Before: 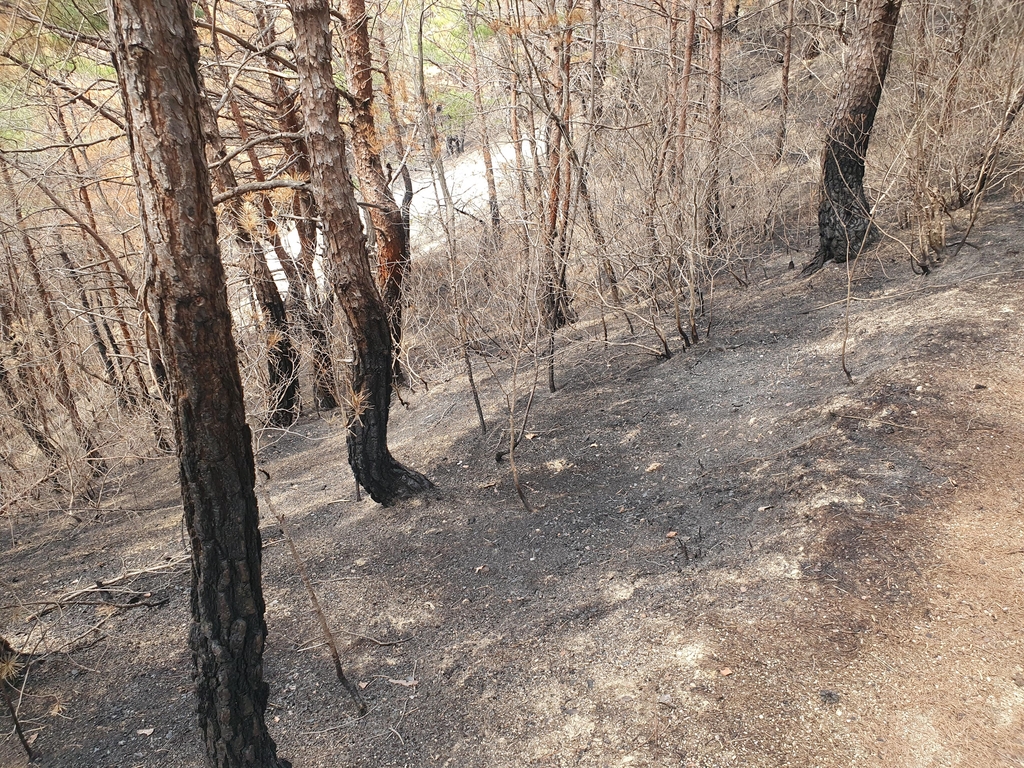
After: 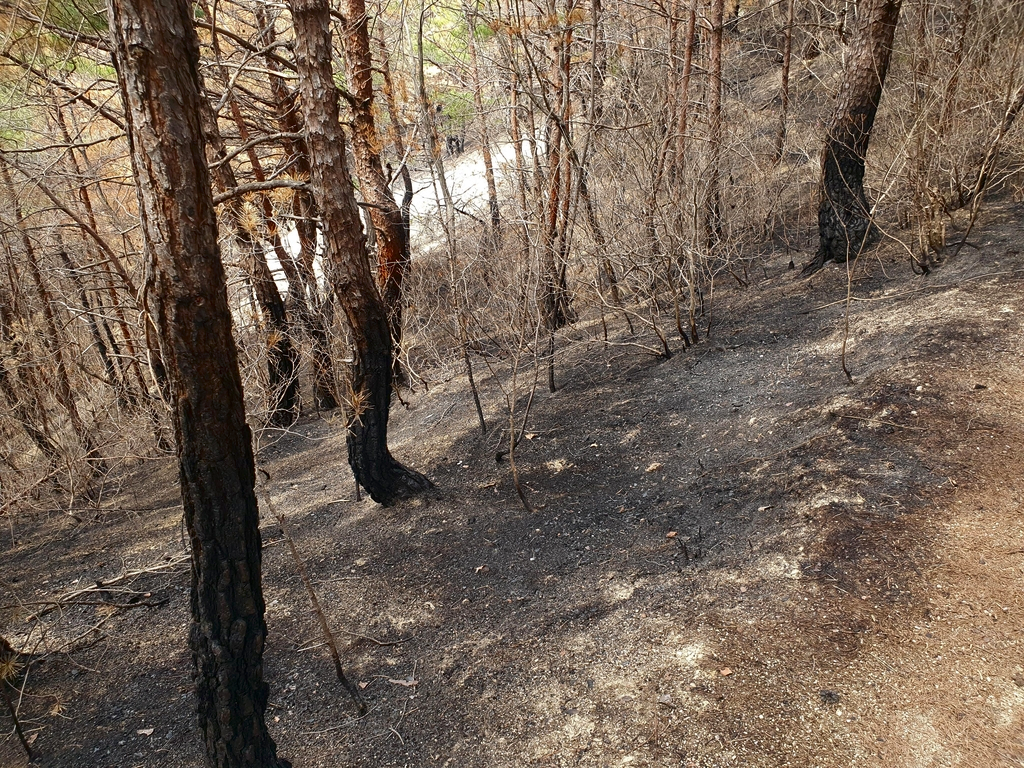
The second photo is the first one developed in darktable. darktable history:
contrast brightness saturation: brightness -0.253, saturation 0.2
